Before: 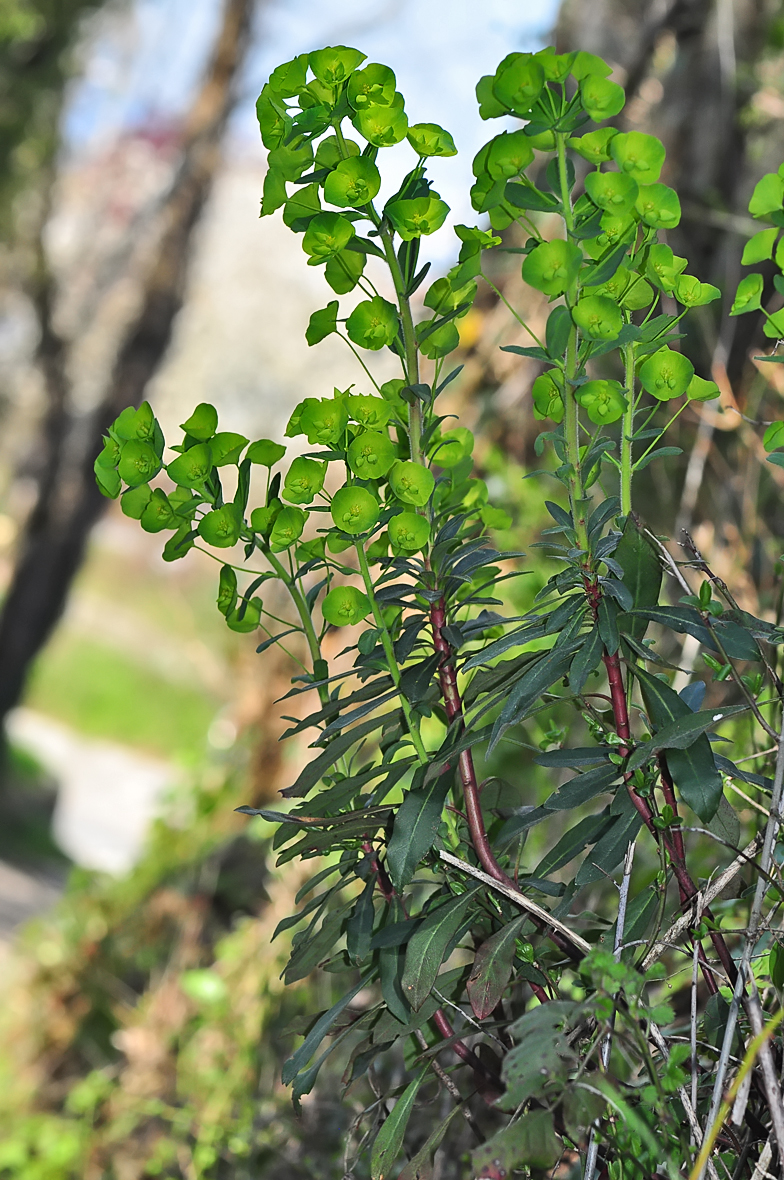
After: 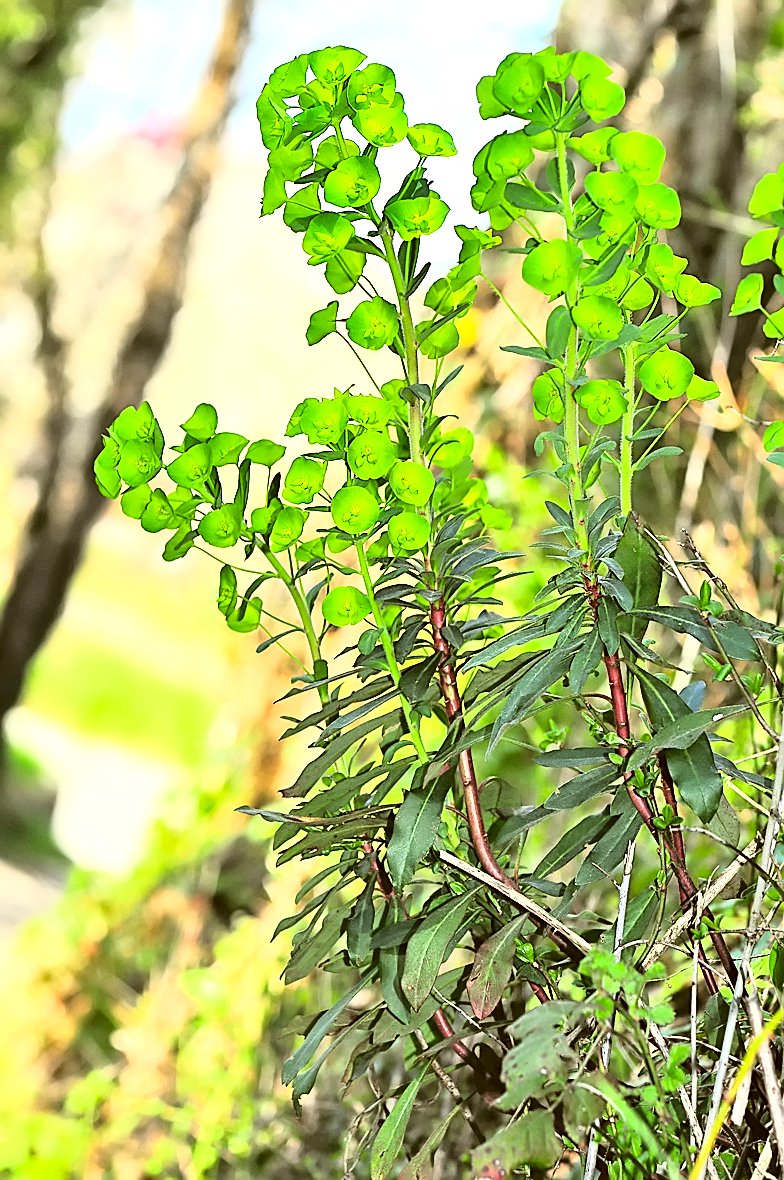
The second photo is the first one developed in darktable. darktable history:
color correction: highlights a* -1.3, highlights b* 10.44, shadows a* 0.713, shadows b* 19.56
tone equalizer: -8 EV -0.387 EV, -7 EV -0.396 EV, -6 EV -0.34 EV, -5 EV -0.252 EV, -3 EV 0.249 EV, -2 EV 0.321 EV, -1 EV 0.401 EV, +0 EV 0.414 EV, mask exposure compensation -0.488 EV
color balance rgb: perceptual saturation grading › global saturation -0.13%, global vibrance 20%
exposure: black level correction 0.001, exposure 0.499 EV, compensate exposure bias true, compensate highlight preservation false
base curve: curves: ch0 [(0, 0) (0.028, 0.03) (0.121, 0.232) (0.46, 0.748) (0.859, 0.968) (1, 1)]
sharpen: on, module defaults
